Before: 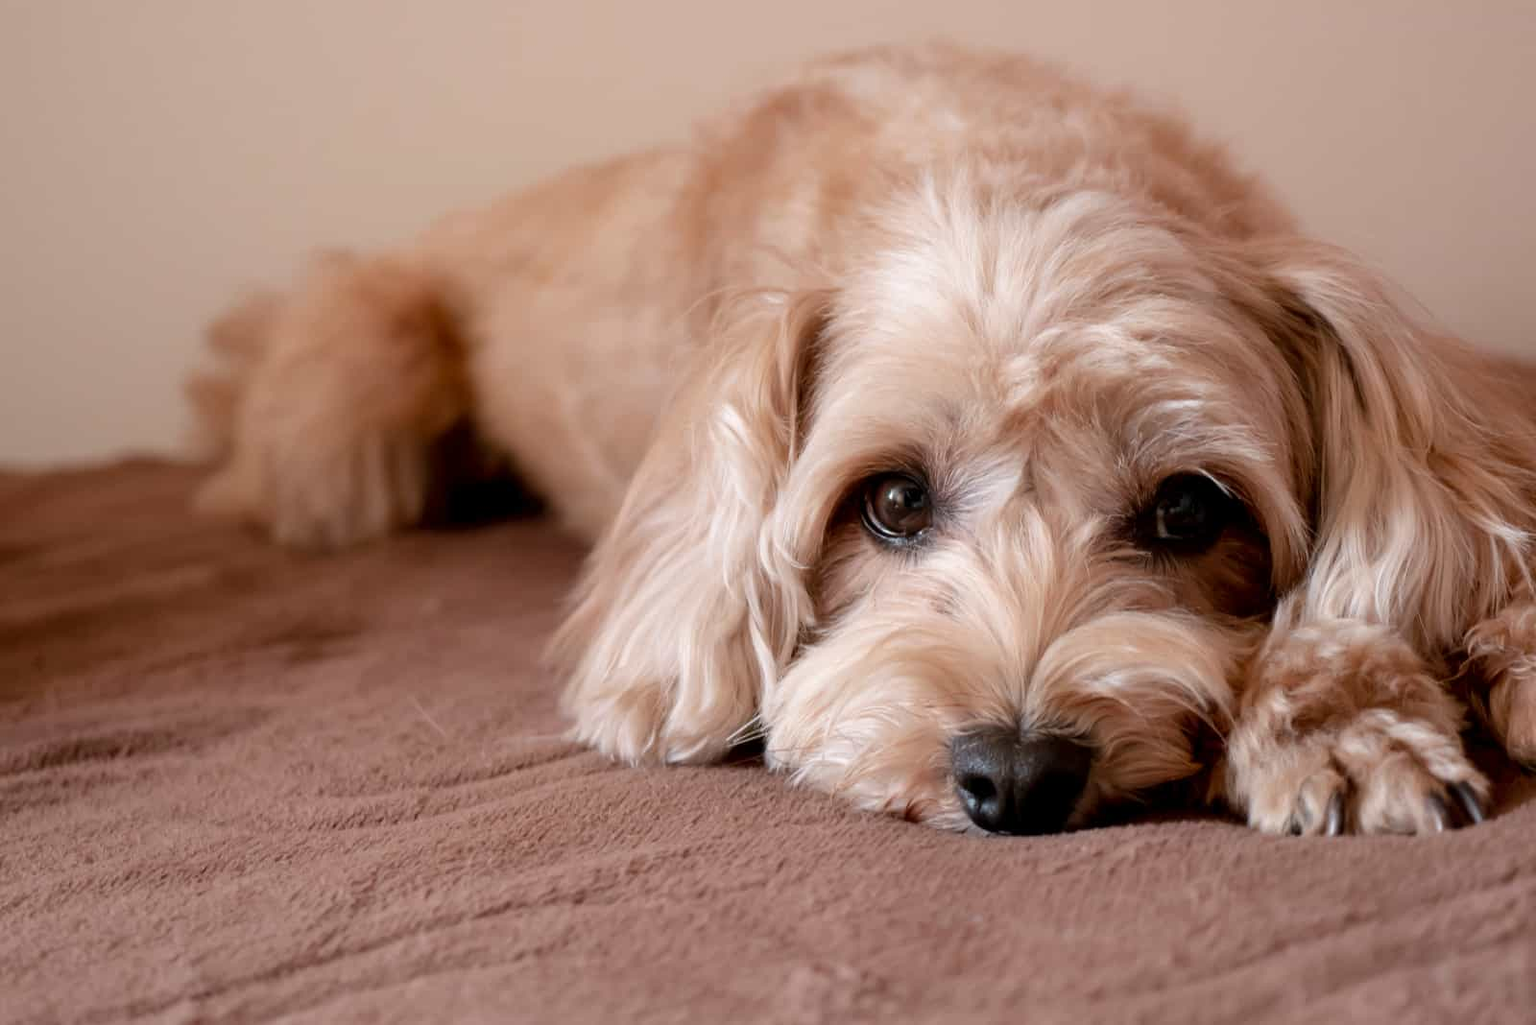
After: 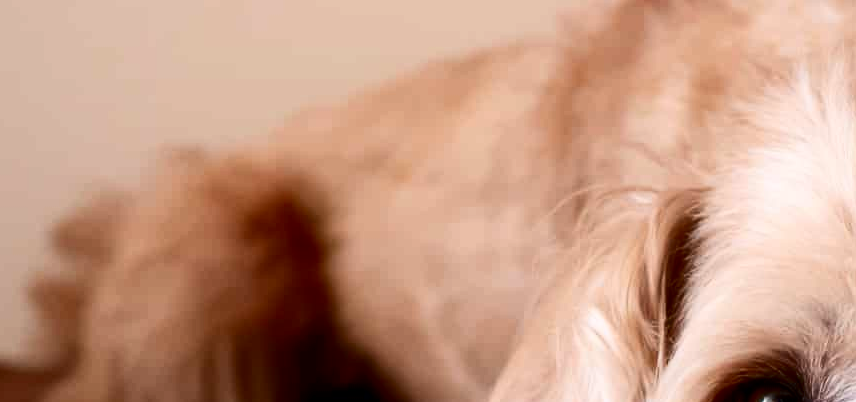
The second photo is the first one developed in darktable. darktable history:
crop: left 10.264%, top 10.637%, right 36.176%, bottom 51.659%
contrast brightness saturation: contrast 0.303, brightness -0.078, saturation 0.172
